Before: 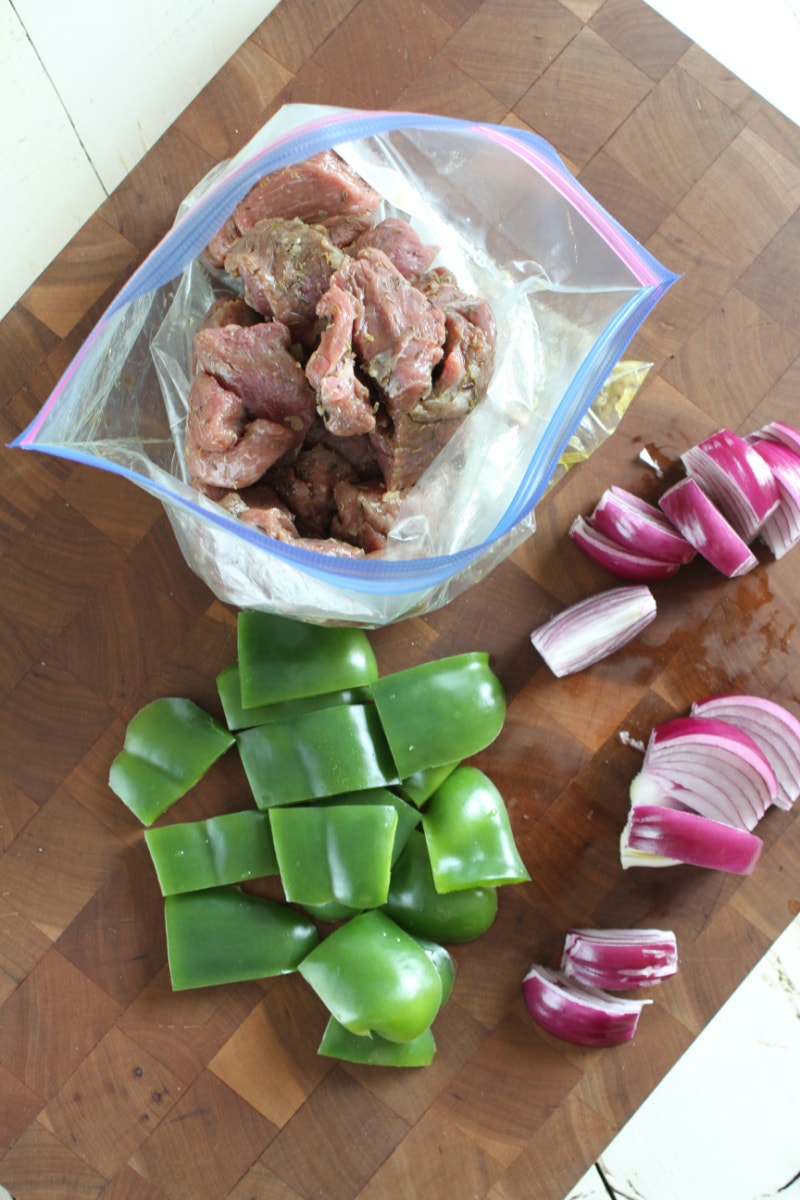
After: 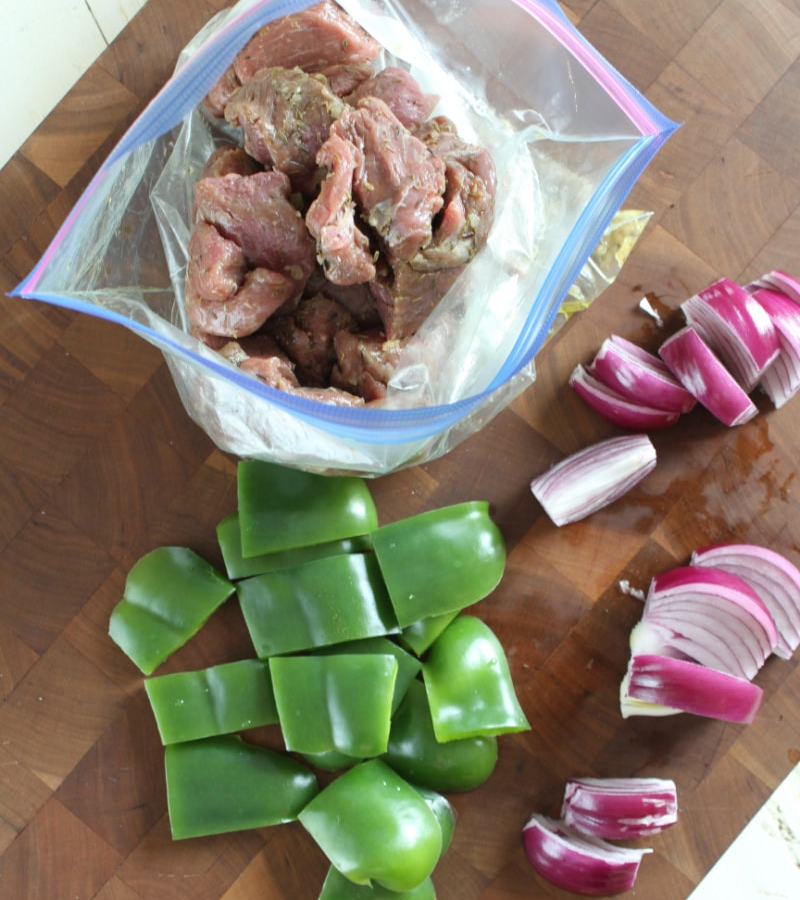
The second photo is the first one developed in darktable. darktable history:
crop and rotate: top 12.608%, bottom 12.367%
